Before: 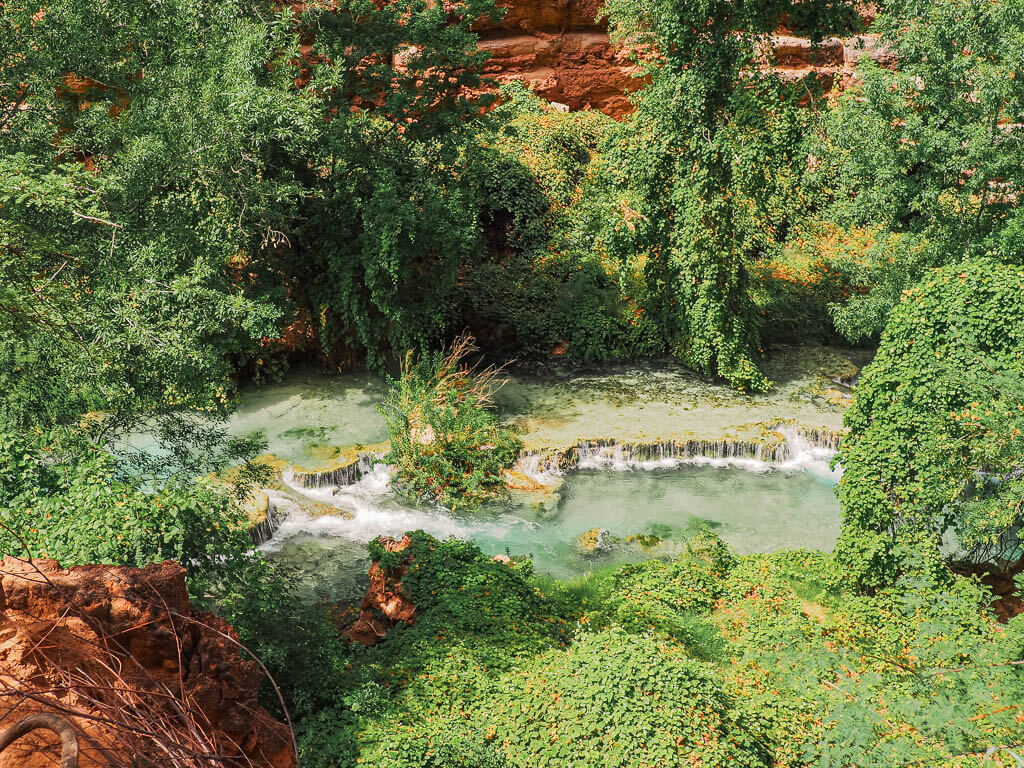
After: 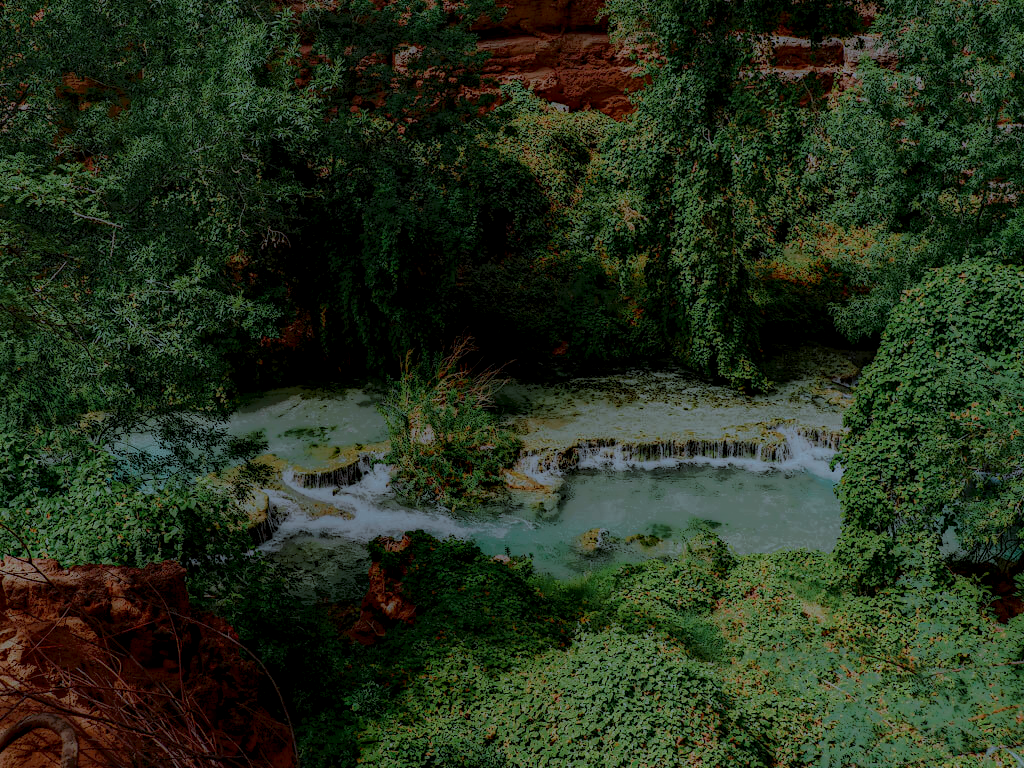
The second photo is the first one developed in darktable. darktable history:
contrast brightness saturation: contrast -0.08, brightness -0.04, saturation -0.11
exposure: black level correction 0, exposure -0.766 EV, compensate highlight preservation false
local contrast: highlights 0%, shadows 198%, detail 164%, midtone range 0.001
color correction: highlights a* -9.35, highlights b* -23.15
split-toning: shadows › saturation 0.61, highlights › saturation 0.58, balance -28.74, compress 87.36%
